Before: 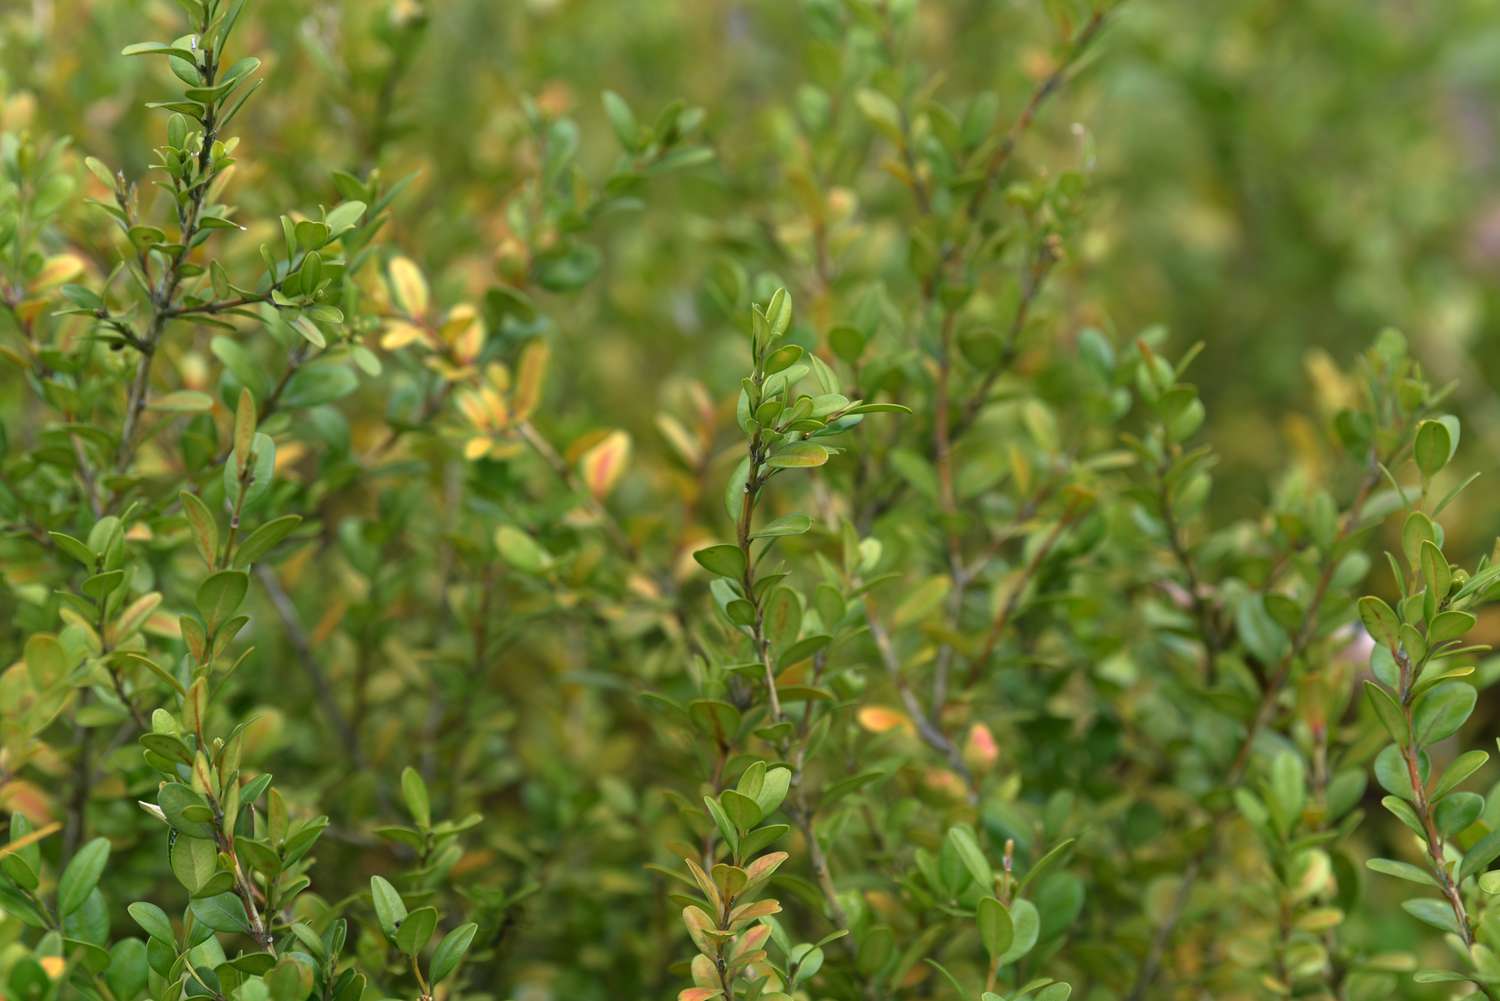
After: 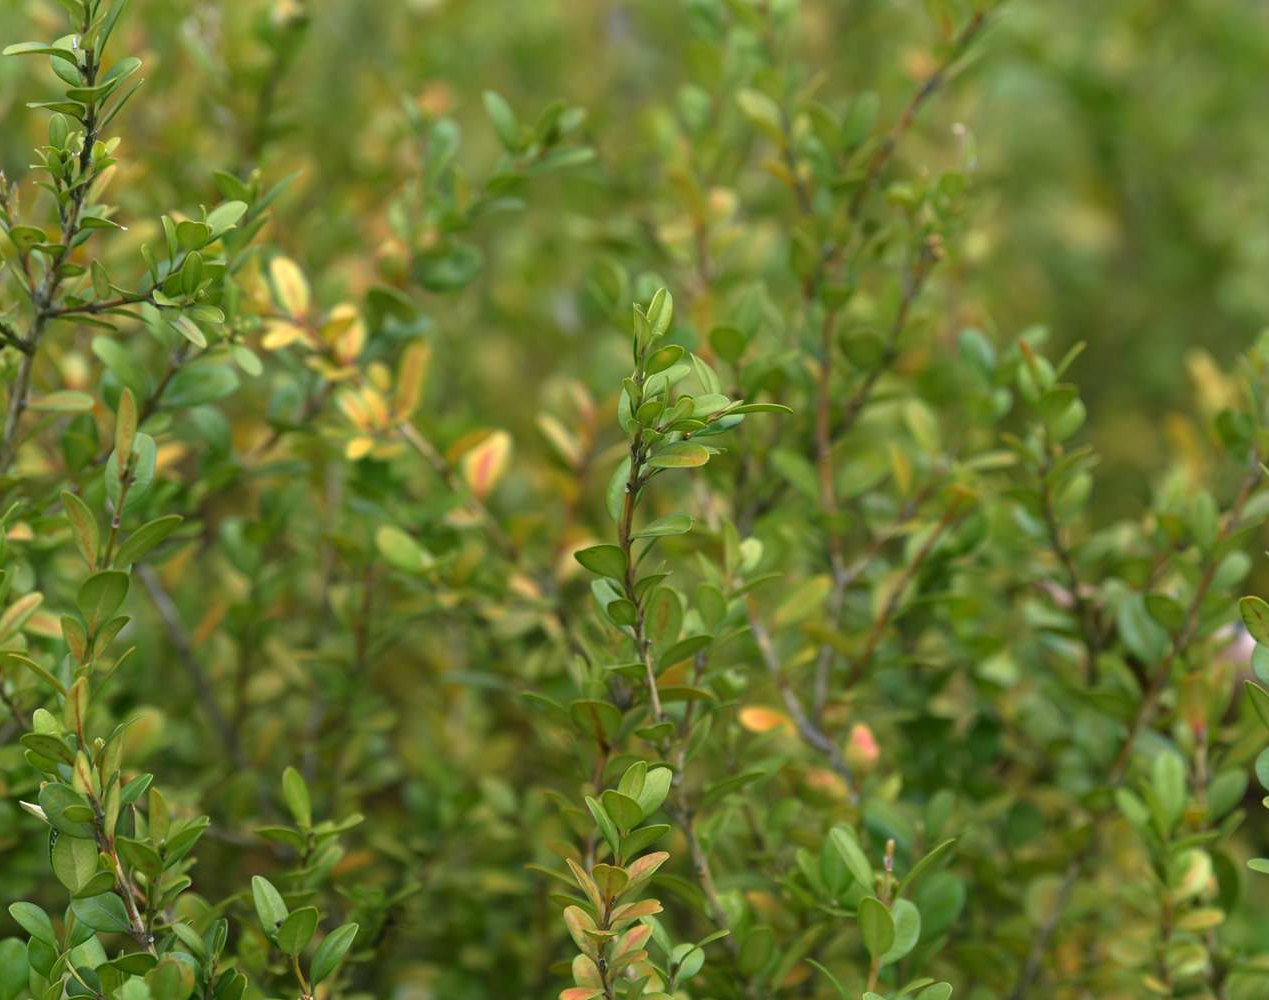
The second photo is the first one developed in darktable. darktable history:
crop: left 7.992%, right 7.405%
